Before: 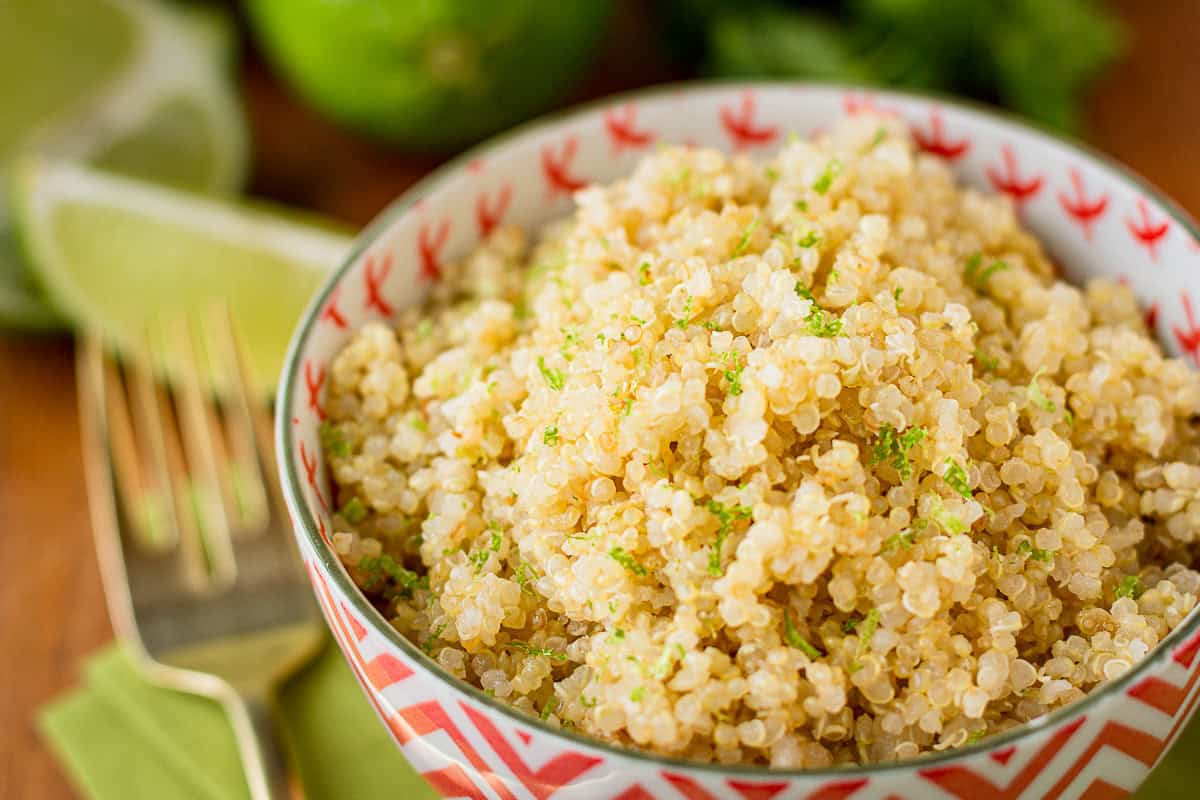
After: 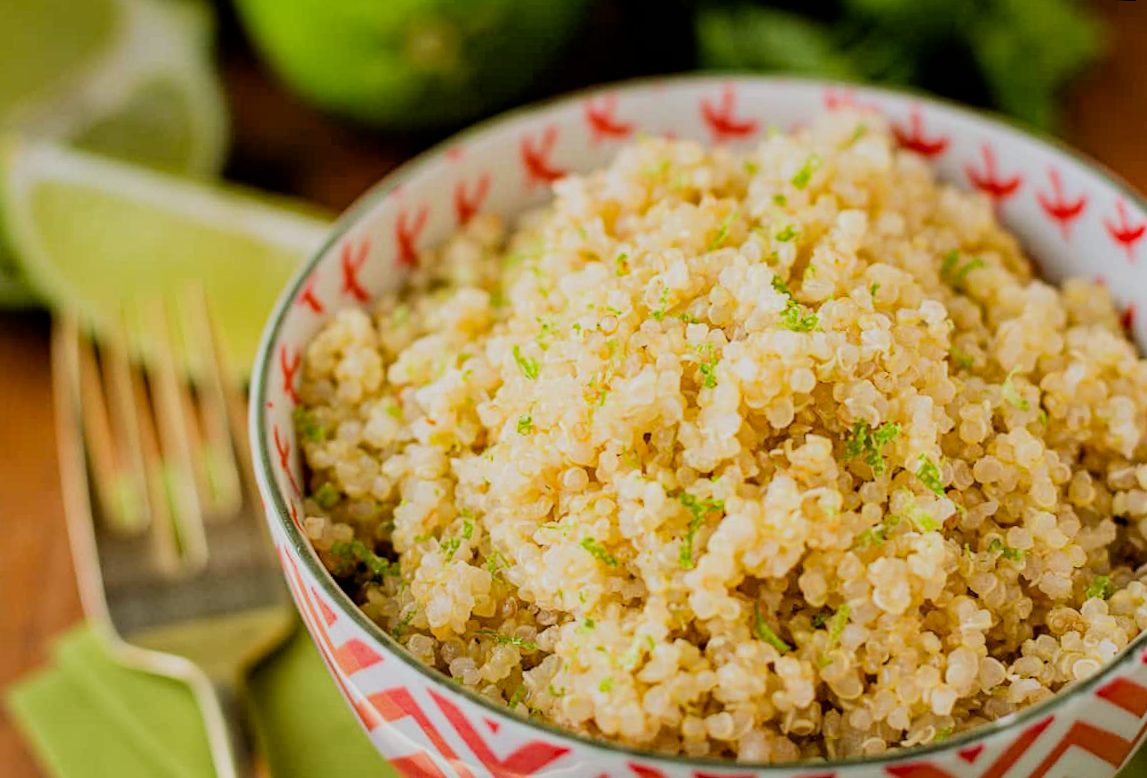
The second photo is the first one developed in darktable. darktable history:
filmic rgb: black relative exposure -5 EV, hardness 2.88, contrast 1.1
crop and rotate: angle -2.38°
rotate and perspective: rotation -1.24°, automatic cropping off
haze removal: compatibility mode true, adaptive false
